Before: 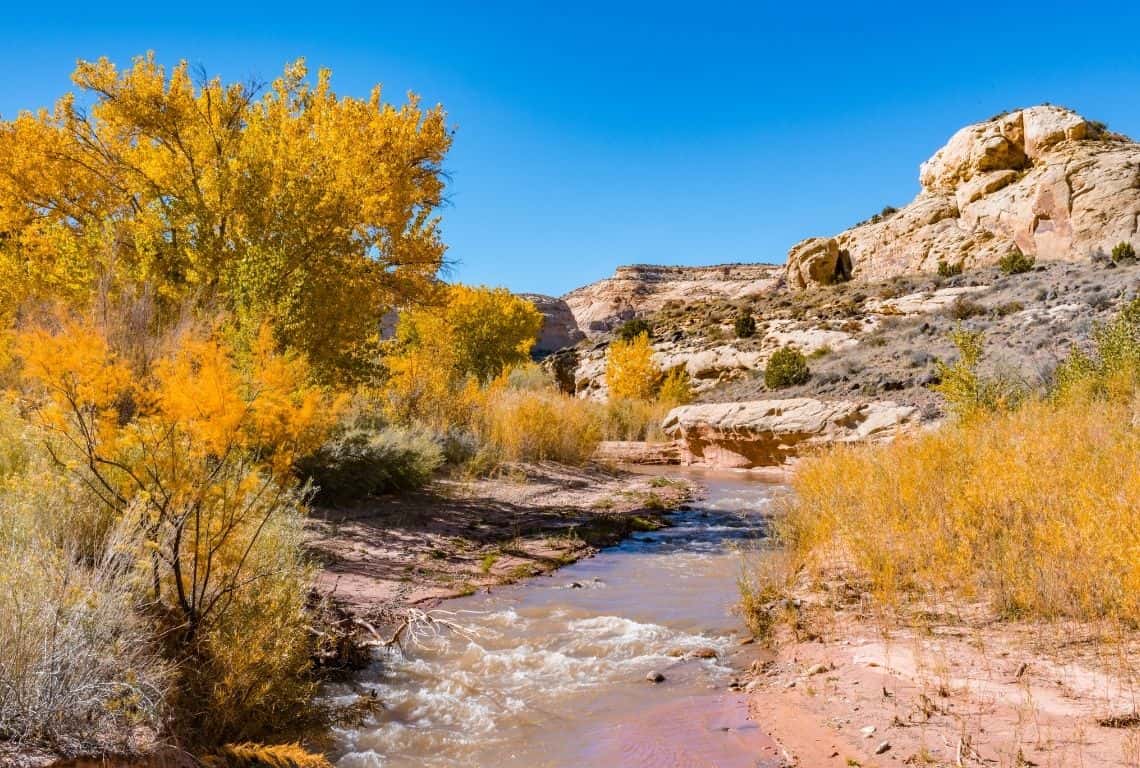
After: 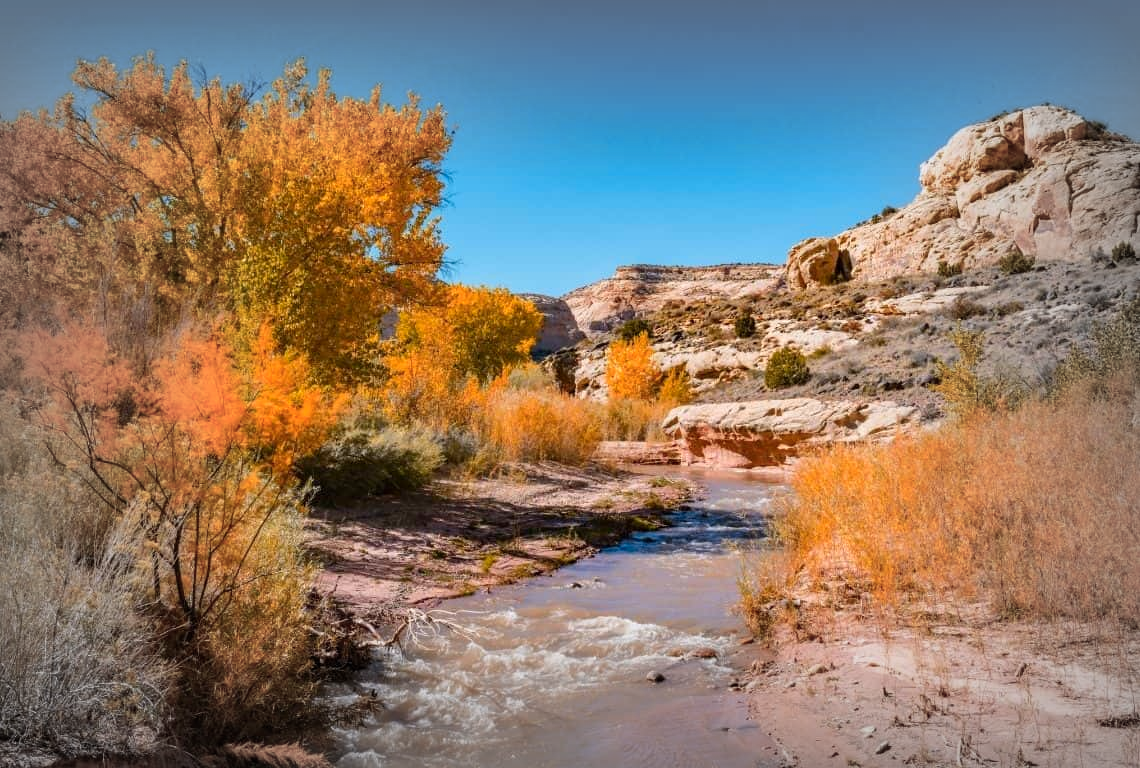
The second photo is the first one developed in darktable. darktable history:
color zones: curves: ch1 [(0.235, 0.558) (0.75, 0.5)]; ch2 [(0.25, 0.462) (0.749, 0.457)]
vignetting: fall-off start 52.98%, saturation -0.655, automatic ratio true, width/height ratio 1.313, shape 0.224
